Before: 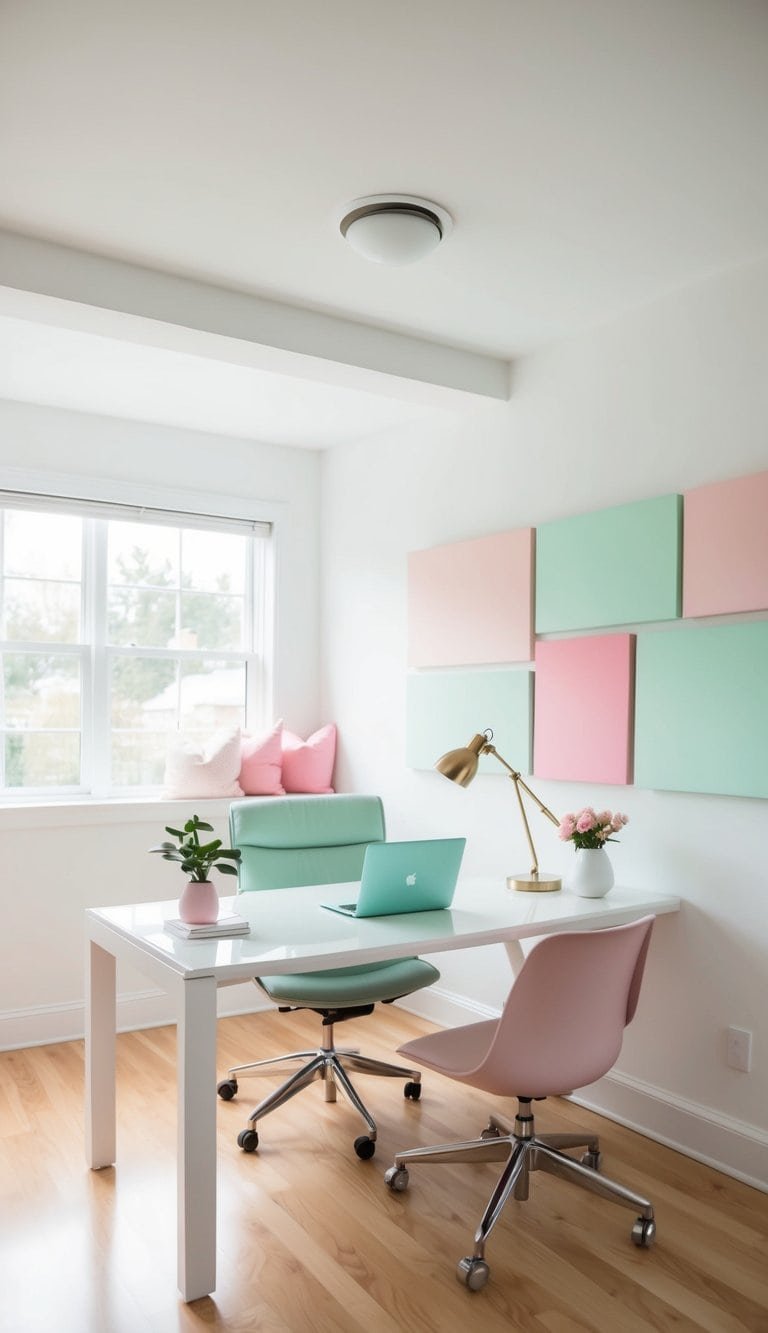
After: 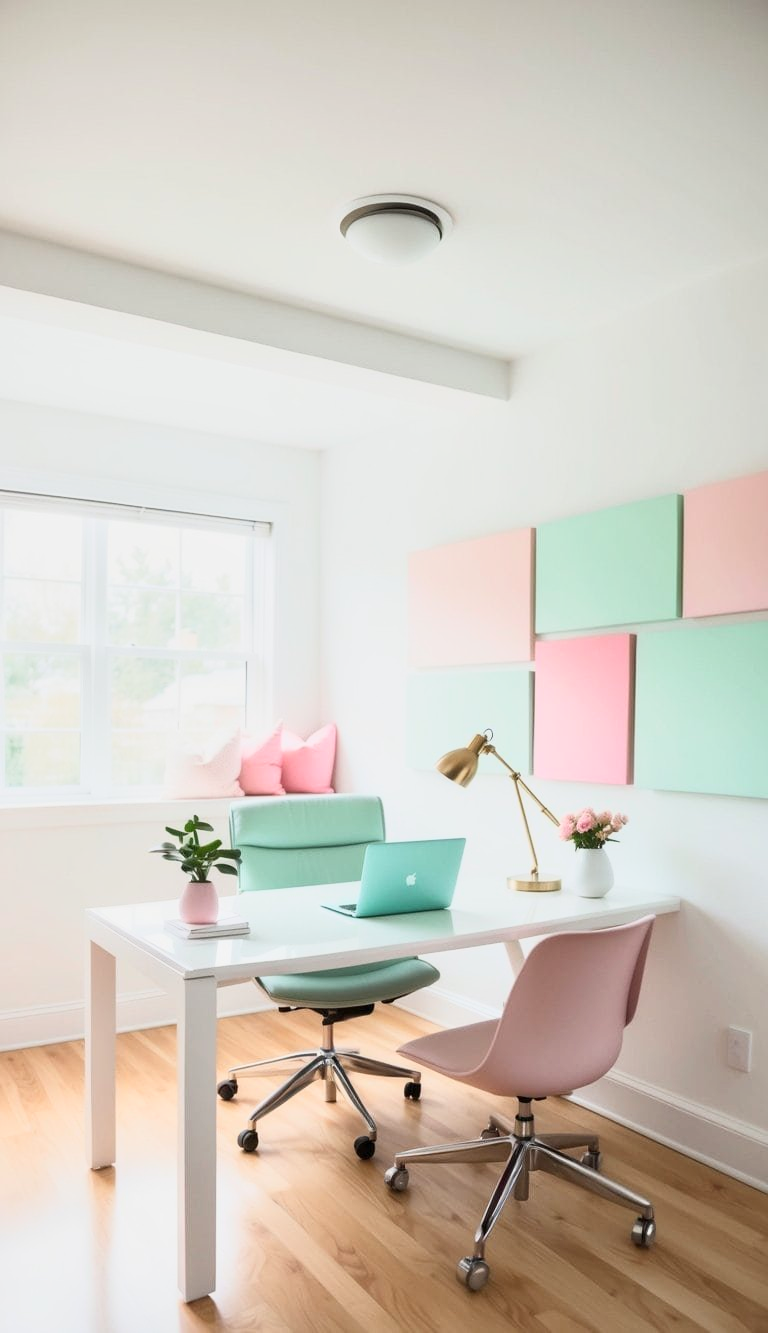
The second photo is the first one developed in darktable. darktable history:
base curve: curves: ch0 [(0, 0) (0.088, 0.125) (0.176, 0.251) (0.354, 0.501) (0.613, 0.749) (1, 0.877)]
local contrast: mode bilateral grid, contrast 19, coarseness 50, detail 119%, midtone range 0.2
